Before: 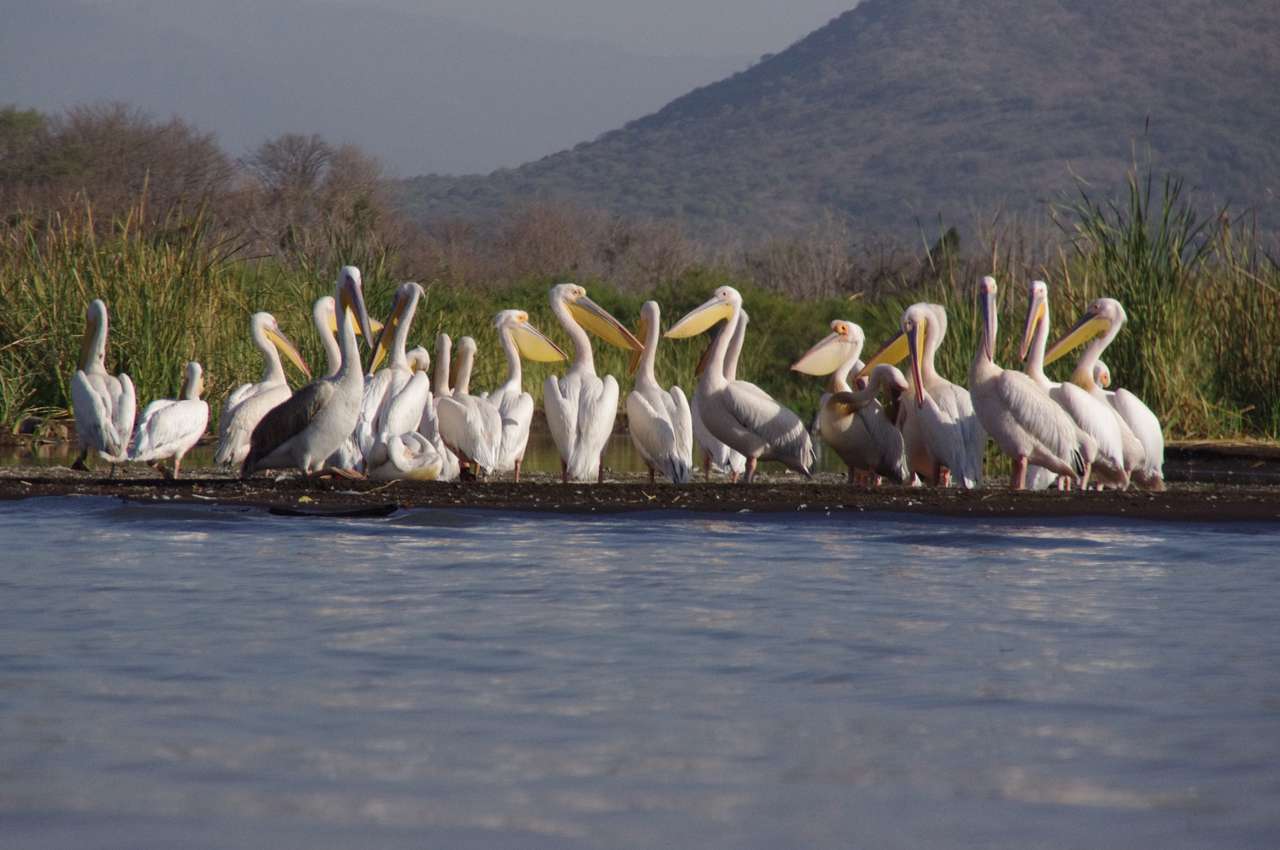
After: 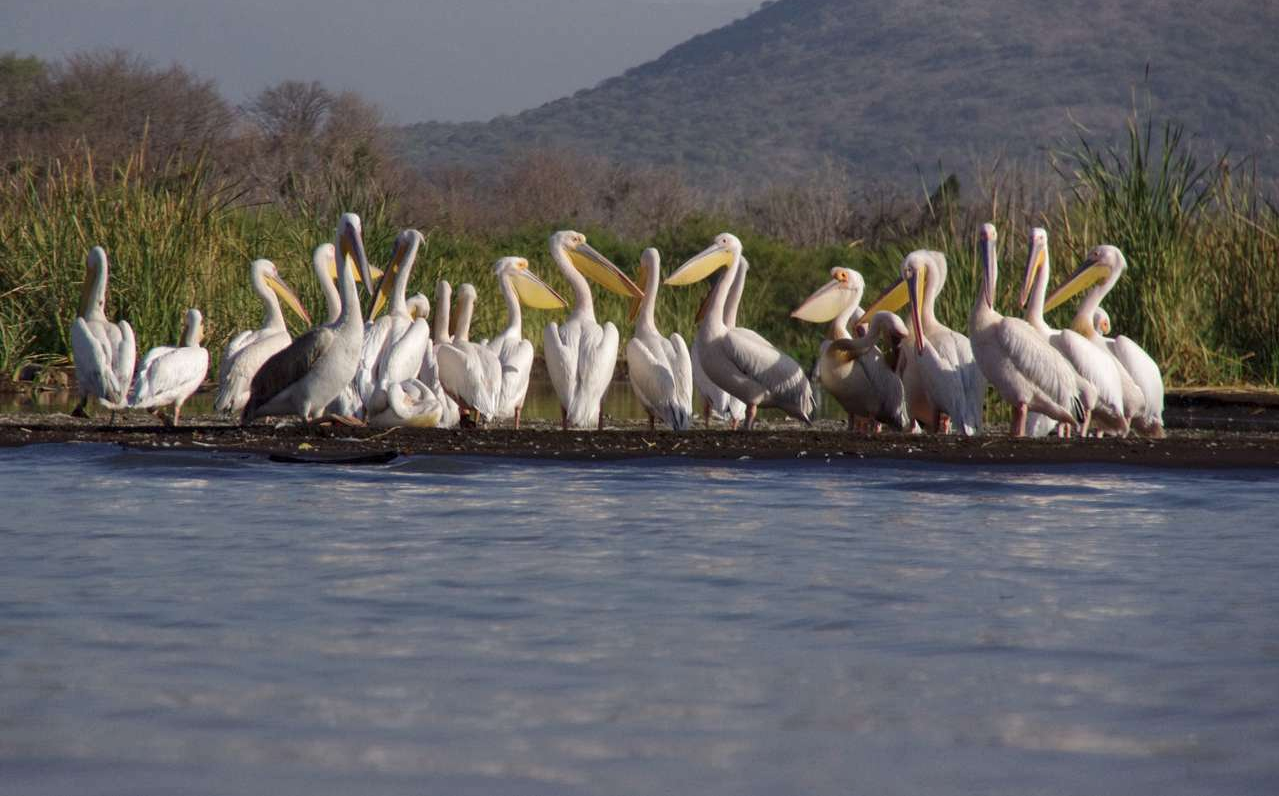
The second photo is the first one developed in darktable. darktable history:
white balance: emerald 1
local contrast: highlights 100%, shadows 100%, detail 120%, midtone range 0.2
tone equalizer: on, module defaults
crop and rotate: top 6.25%
